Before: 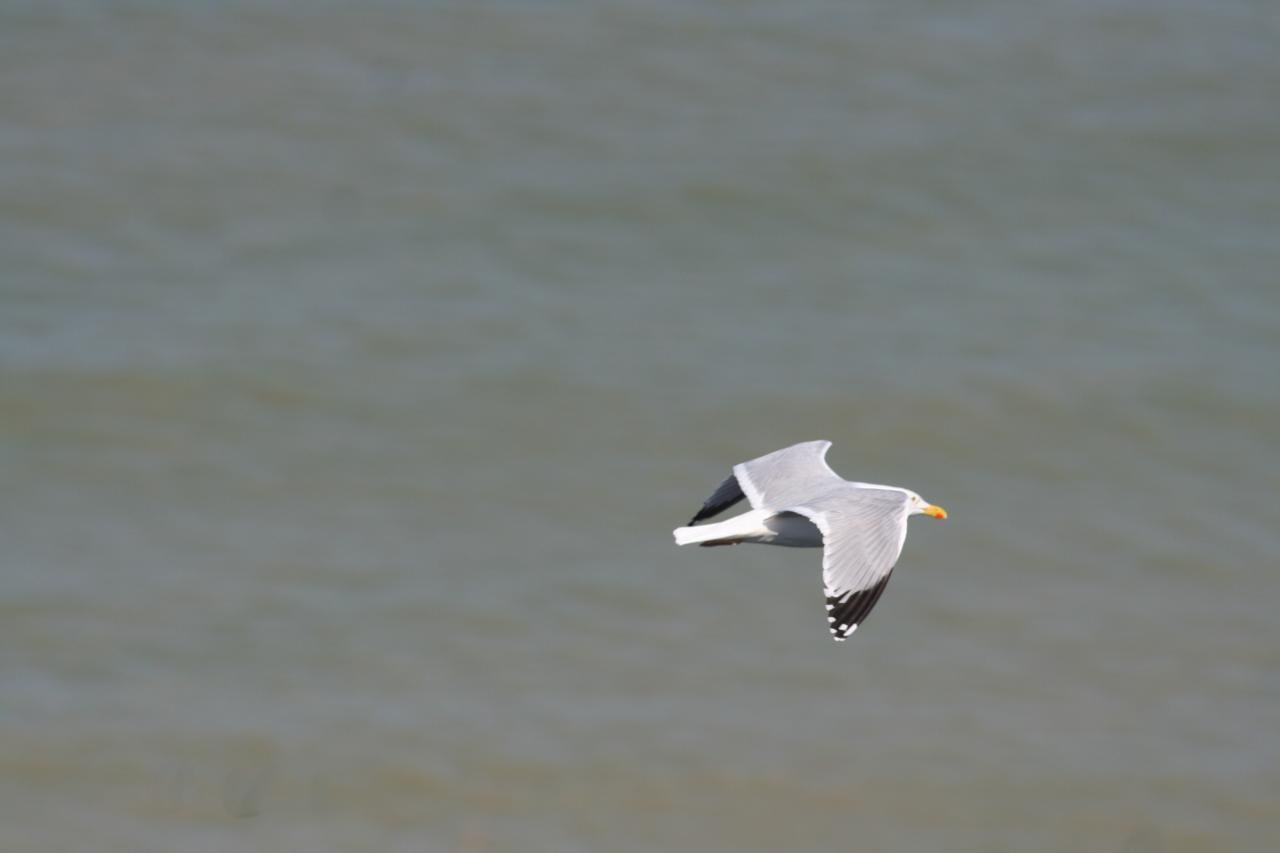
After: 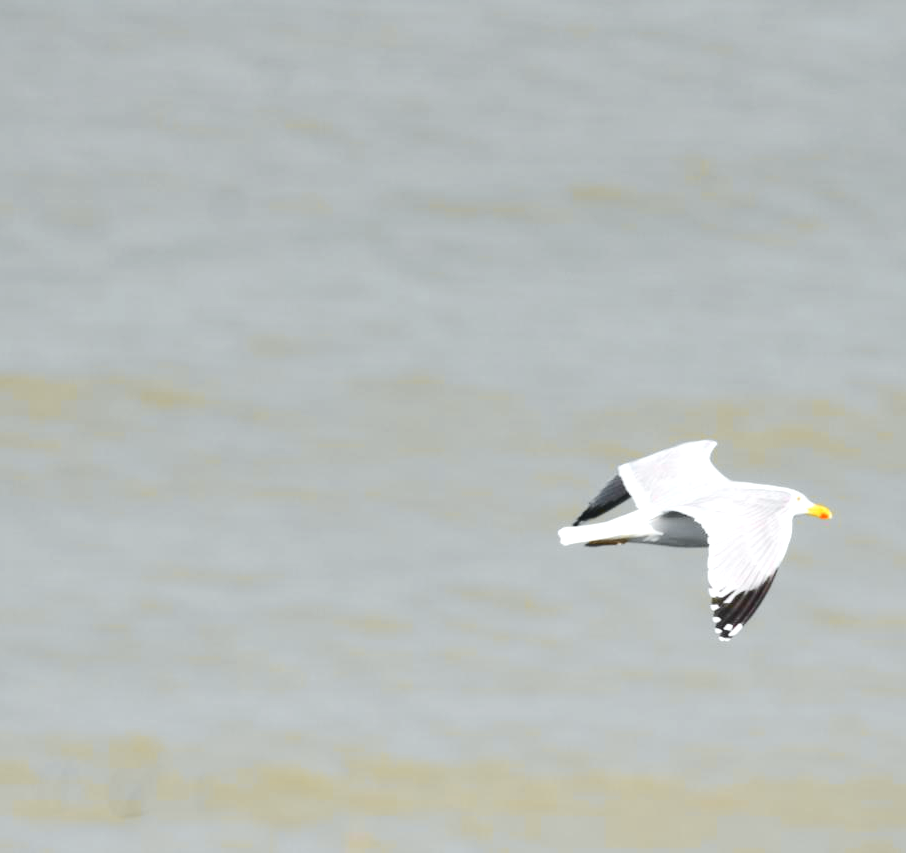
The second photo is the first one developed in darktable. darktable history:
exposure: black level correction 0, exposure 0.877 EV, compensate exposure bias true, compensate highlight preservation false
tone curve: curves: ch0 [(0, 0) (0.071, 0.06) (0.253, 0.242) (0.437, 0.498) (0.55, 0.644) (0.657, 0.749) (0.823, 0.876) (1, 0.99)]; ch1 [(0, 0) (0.346, 0.307) (0.408, 0.369) (0.453, 0.457) (0.476, 0.489) (0.502, 0.493) (0.521, 0.515) (0.537, 0.531) (0.612, 0.641) (0.676, 0.728) (1, 1)]; ch2 [(0, 0) (0.346, 0.34) (0.434, 0.46) (0.485, 0.494) (0.5, 0.494) (0.511, 0.504) (0.537, 0.551) (0.579, 0.599) (0.625, 0.686) (1, 1)], color space Lab, independent channels, preserve colors none
crop and rotate: left 9.061%, right 20.142%
color balance rgb: perceptual saturation grading › global saturation 20%, perceptual saturation grading › highlights -25%, perceptual saturation grading › shadows 25%
